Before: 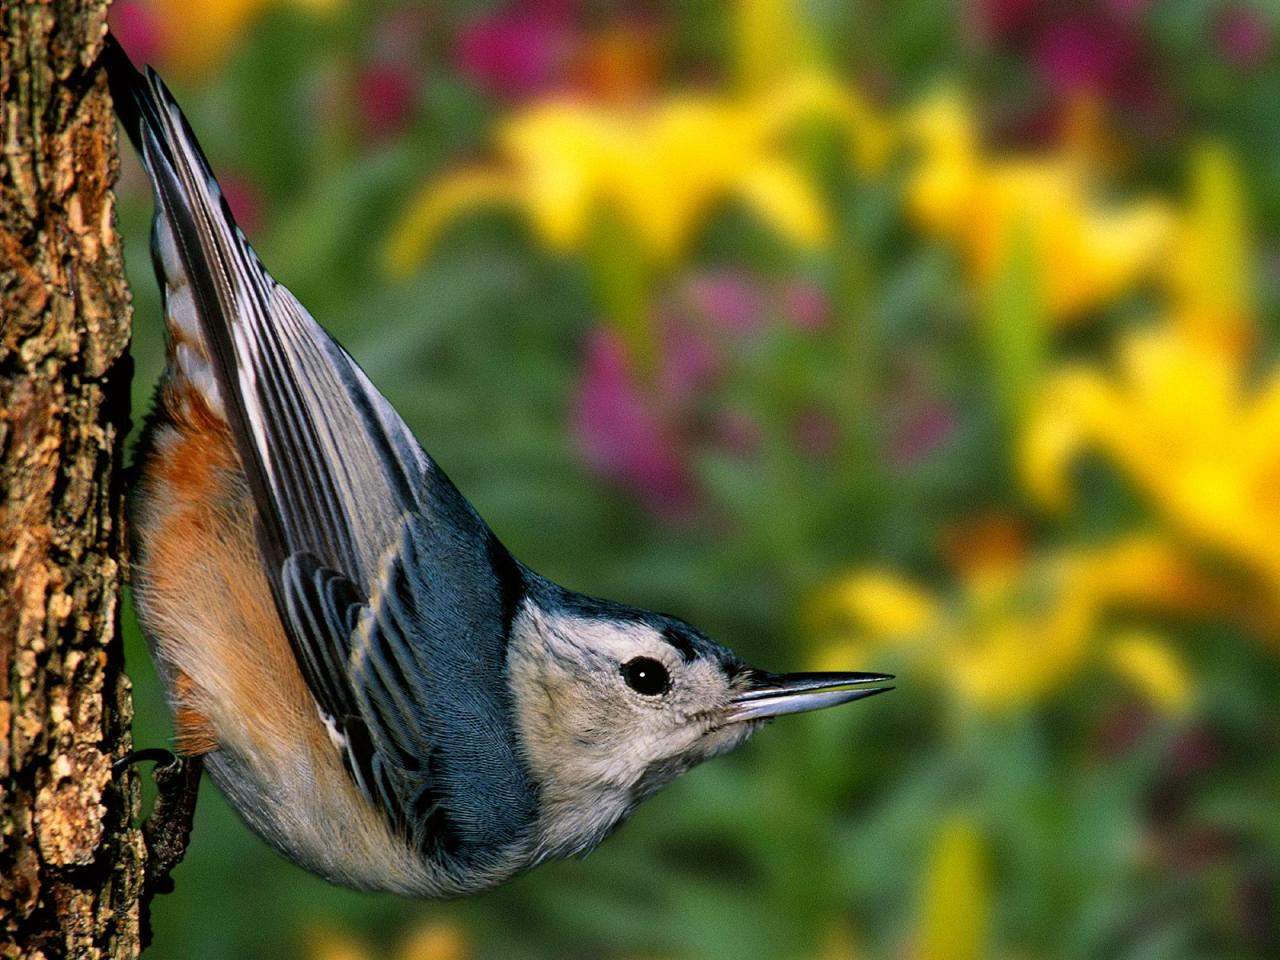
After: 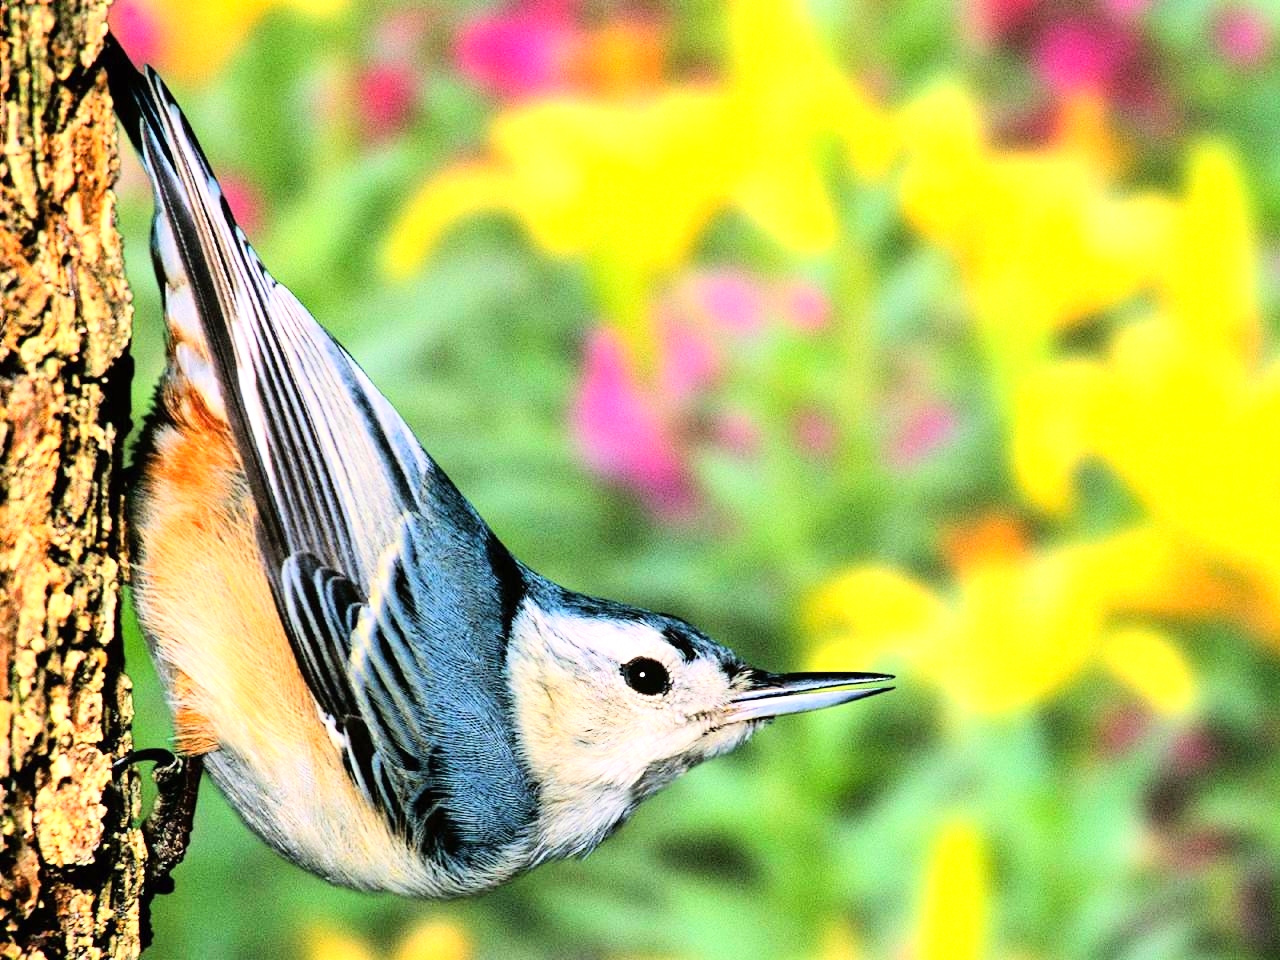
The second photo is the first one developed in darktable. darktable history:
tone curve: curves: ch0 [(0, 0) (0.084, 0.074) (0.2, 0.297) (0.363, 0.591) (0.495, 0.765) (0.68, 0.901) (0.851, 0.967) (1, 1)]
exposure: black level correction 0, exposure 0.898 EV, compensate highlight preservation false
